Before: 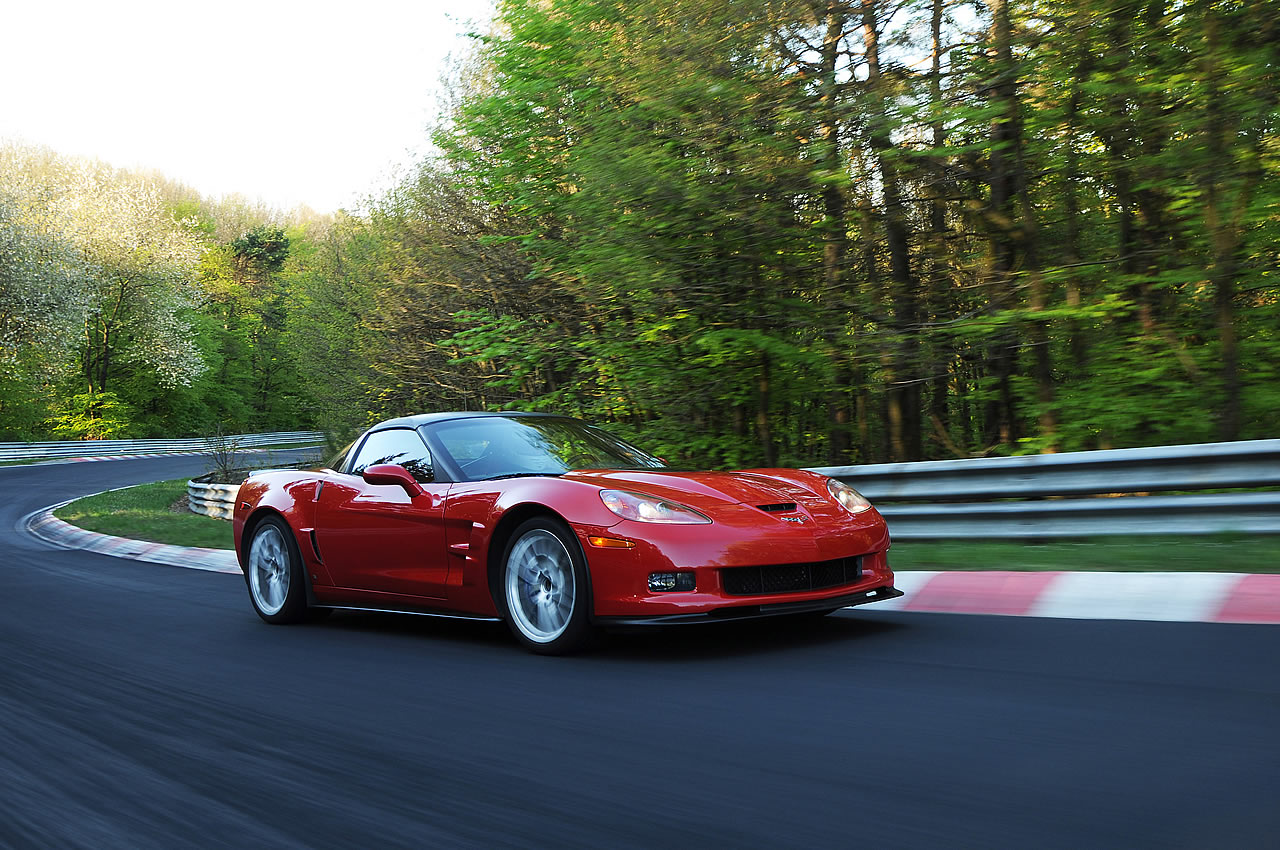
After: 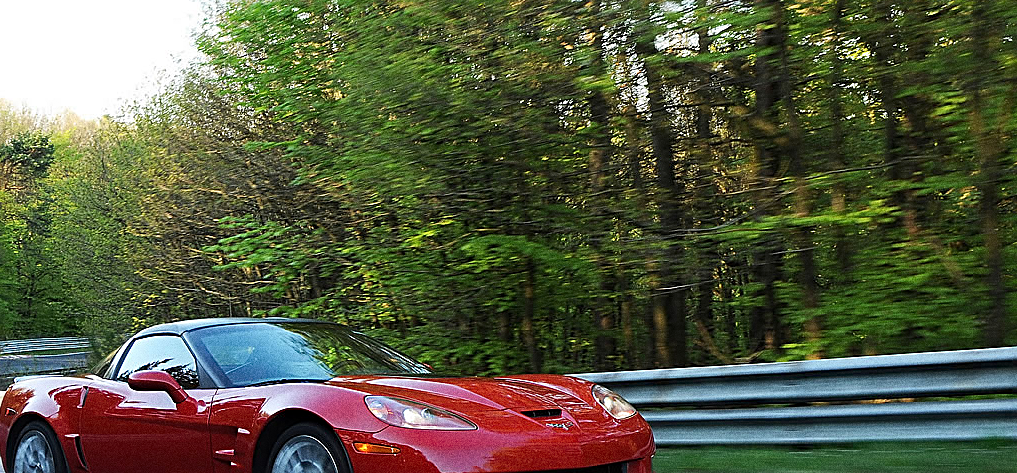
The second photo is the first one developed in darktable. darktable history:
grain: coarseness 0.09 ISO, strength 40%
haze removal: compatibility mode true, adaptive false
crop: left 18.38%, top 11.092%, right 2.134%, bottom 33.217%
sharpen: amount 0.55
